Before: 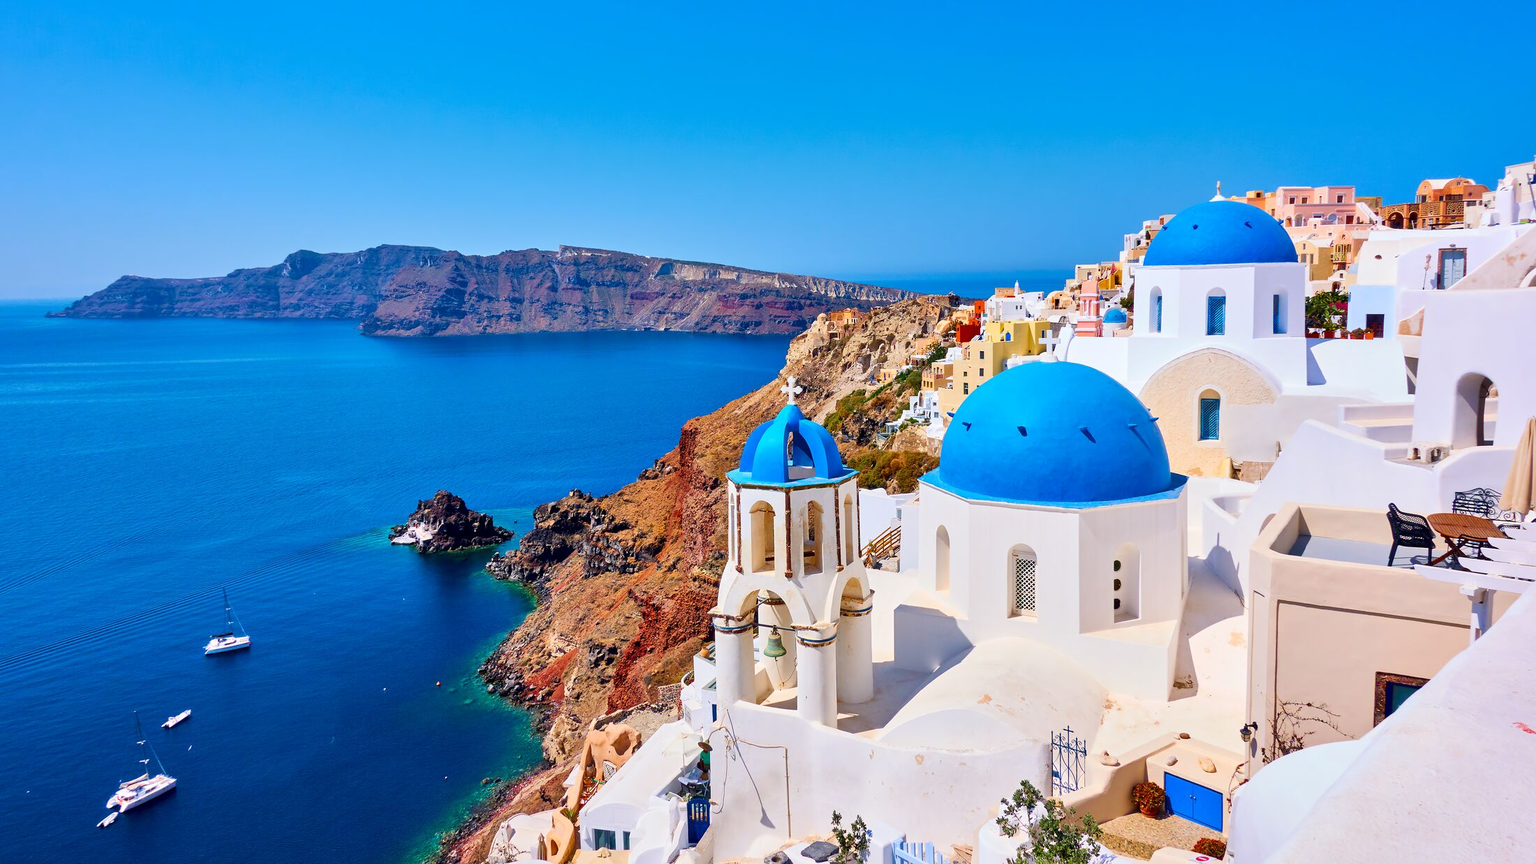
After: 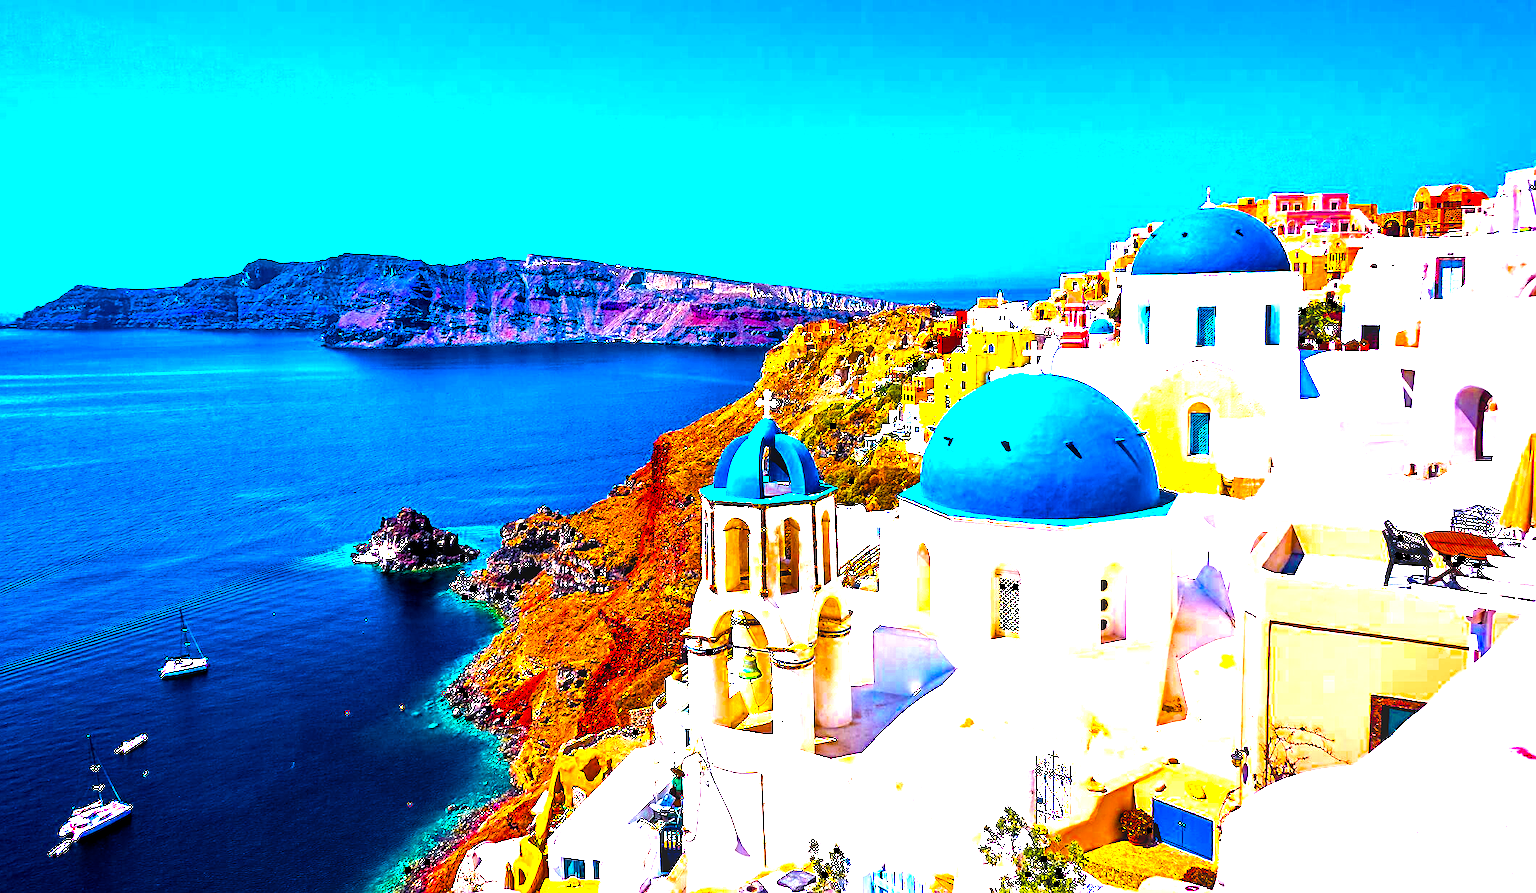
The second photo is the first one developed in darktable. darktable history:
local contrast: highlights 83%, shadows 81%
color zones: curves: ch0 [(0.11, 0.396) (0.195, 0.36) (0.25, 0.5) (0.303, 0.412) (0.357, 0.544) (0.75, 0.5) (0.967, 0.328)]; ch1 [(0, 0.468) (0.112, 0.512) (0.202, 0.6) (0.25, 0.5) (0.307, 0.352) (0.357, 0.544) (0.75, 0.5) (0.963, 0.524)]
color balance rgb: linear chroma grading › global chroma 20%, perceptual saturation grading › global saturation 65%, perceptual saturation grading › highlights 60%, perceptual saturation grading › mid-tones 50%, perceptual saturation grading › shadows 50%, perceptual brilliance grading › global brilliance 30%, perceptual brilliance grading › highlights 50%, perceptual brilliance grading › mid-tones 50%, perceptual brilliance grading › shadows -22%, global vibrance 20%
haze removal: strength 0.29, distance 0.25, compatibility mode true, adaptive false
sharpen: on, module defaults
crop and rotate: left 3.238%
